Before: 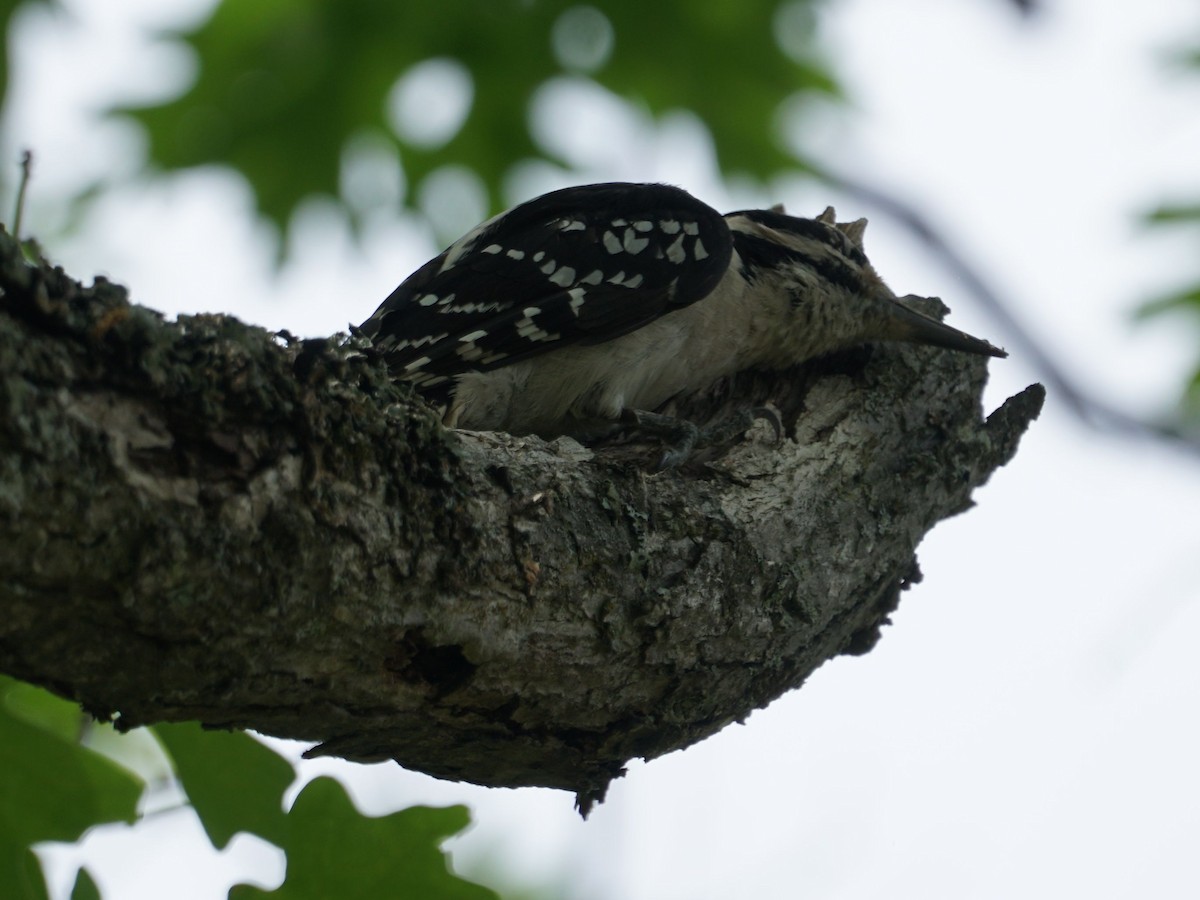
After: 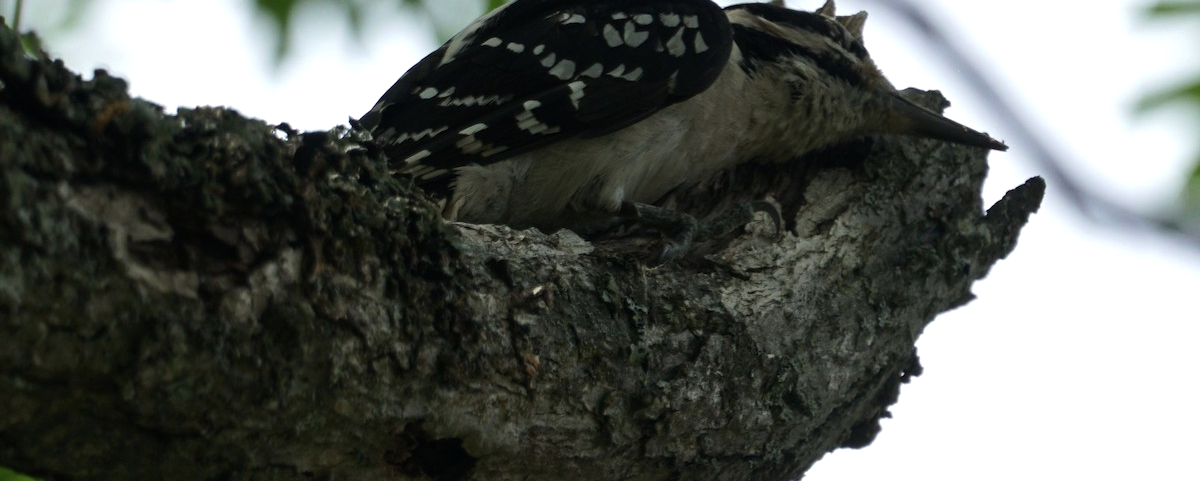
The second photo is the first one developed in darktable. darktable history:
tone equalizer: -8 EV -0.417 EV, -7 EV -0.389 EV, -6 EV -0.333 EV, -5 EV -0.222 EV, -3 EV 0.222 EV, -2 EV 0.333 EV, -1 EV 0.389 EV, +0 EV 0.417 EV, edges refinement/feathering 500, mask exposure compensation -1.57 EV, preserve details no
crop and rotate: top 23.043%, bottom 23.437%
